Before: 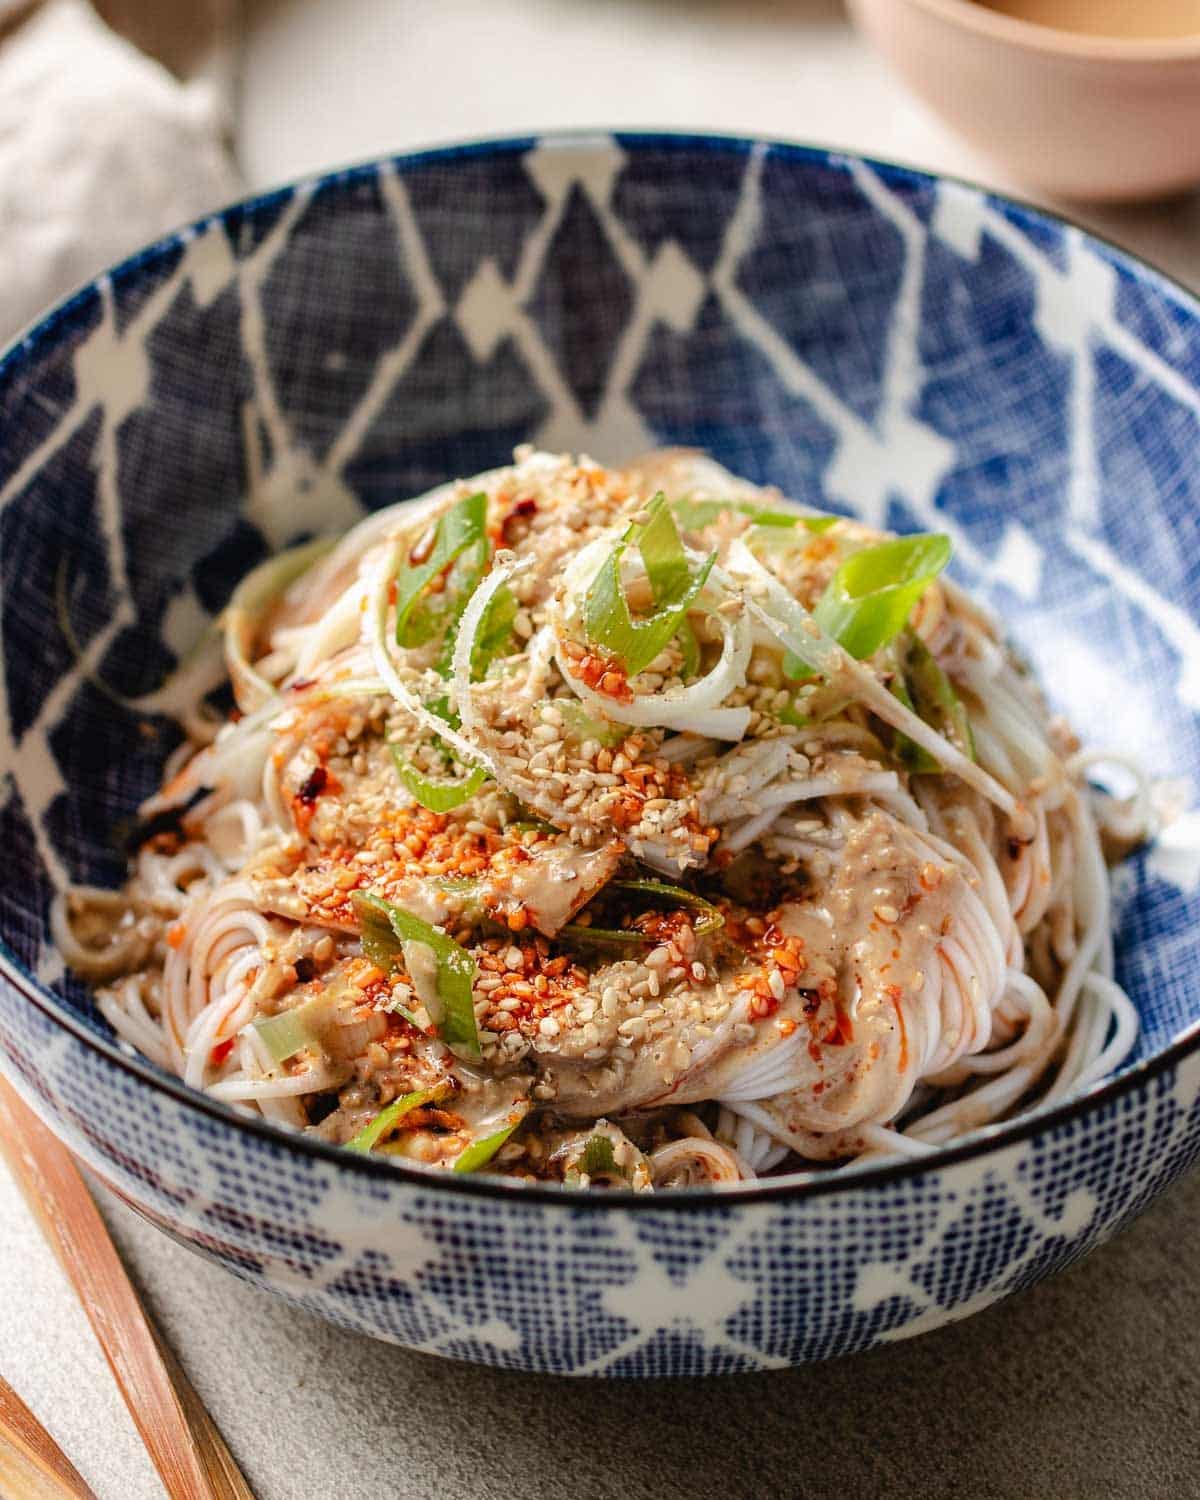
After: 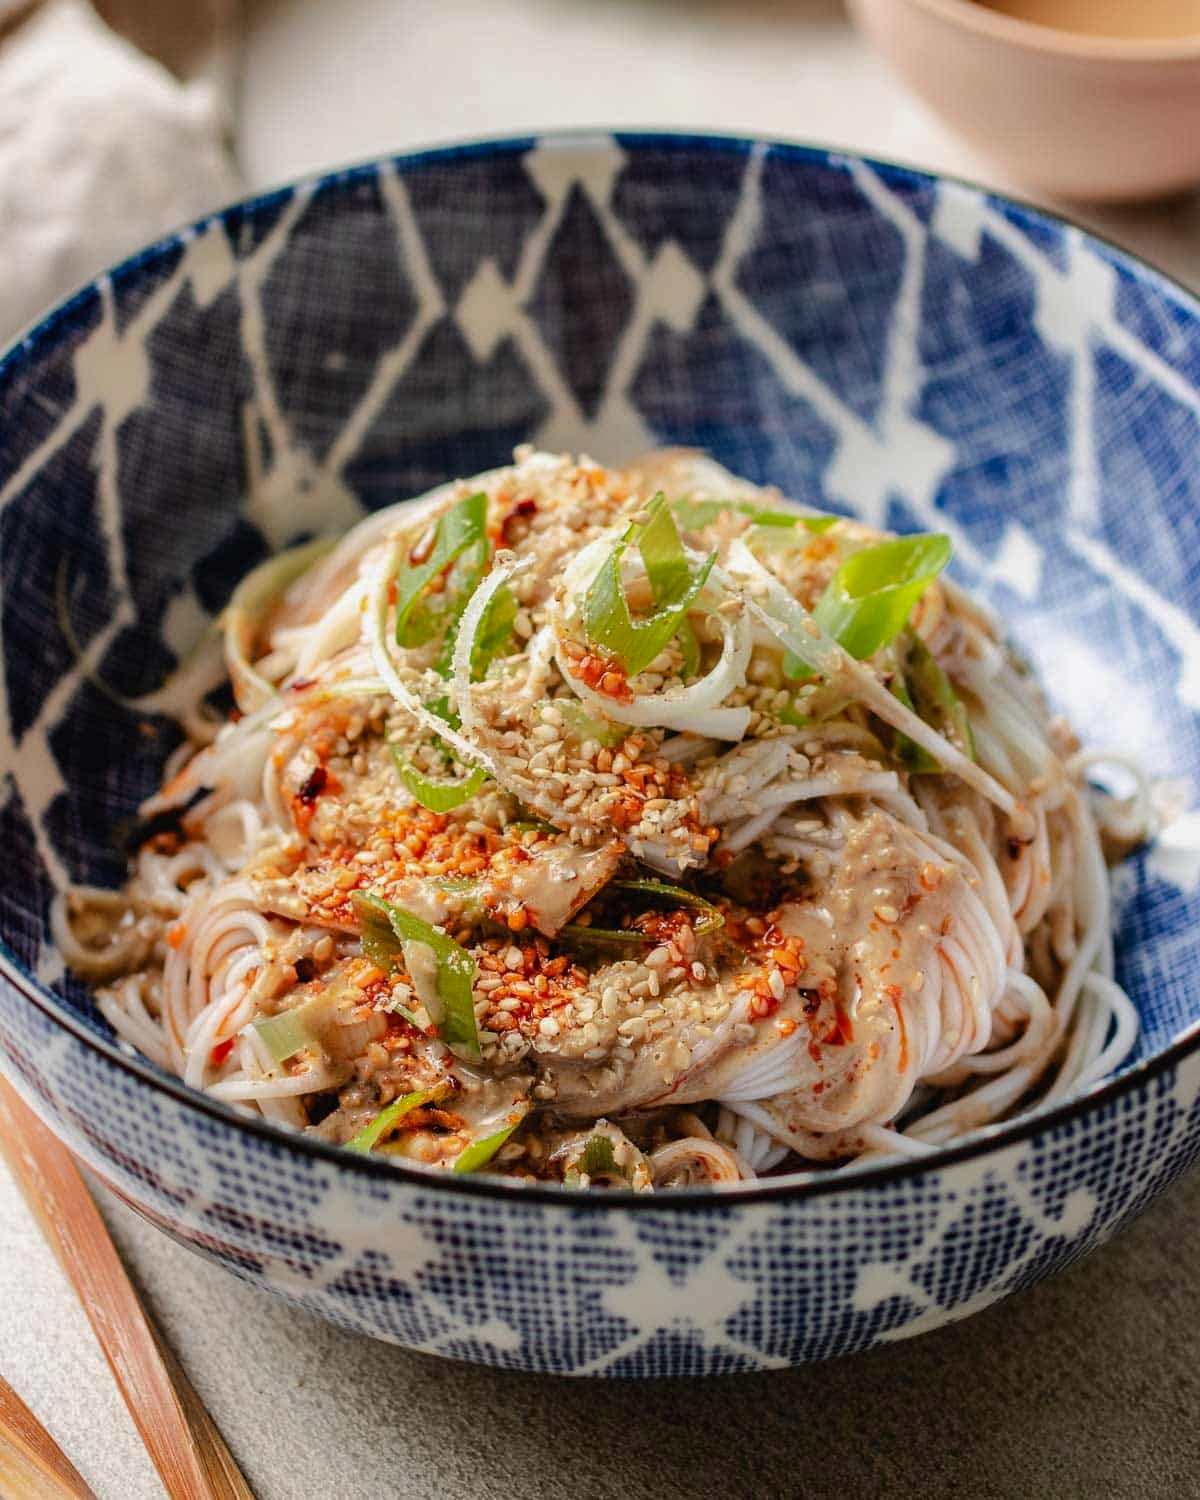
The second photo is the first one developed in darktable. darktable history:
shadows and highlights: shadows -20.1, white point adjustment -2.08, highlights -35.13, highlights color adjustment 89.39%
